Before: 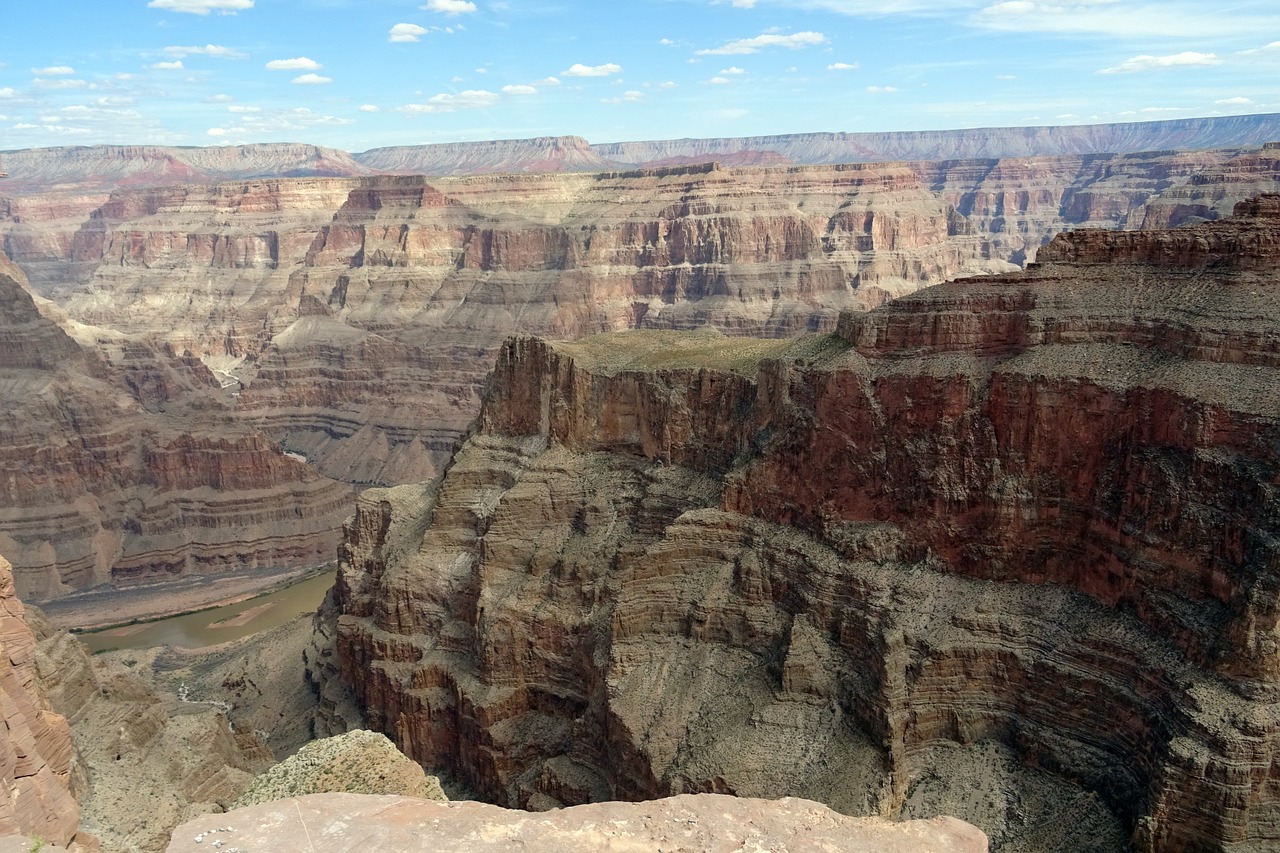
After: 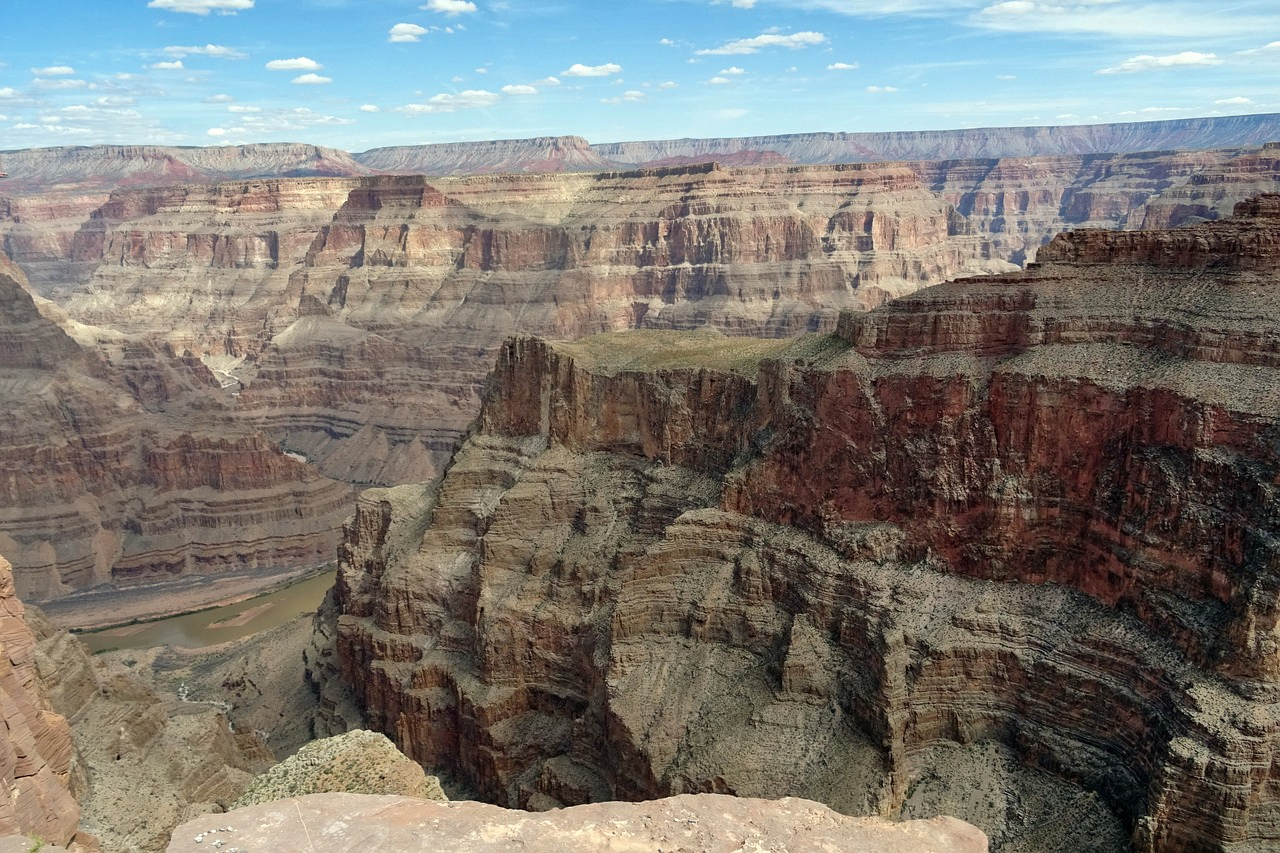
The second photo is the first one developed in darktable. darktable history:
shadows and highlights: soften with gaussian
tone equalizer: mask exposure compensation -0.487 EV
